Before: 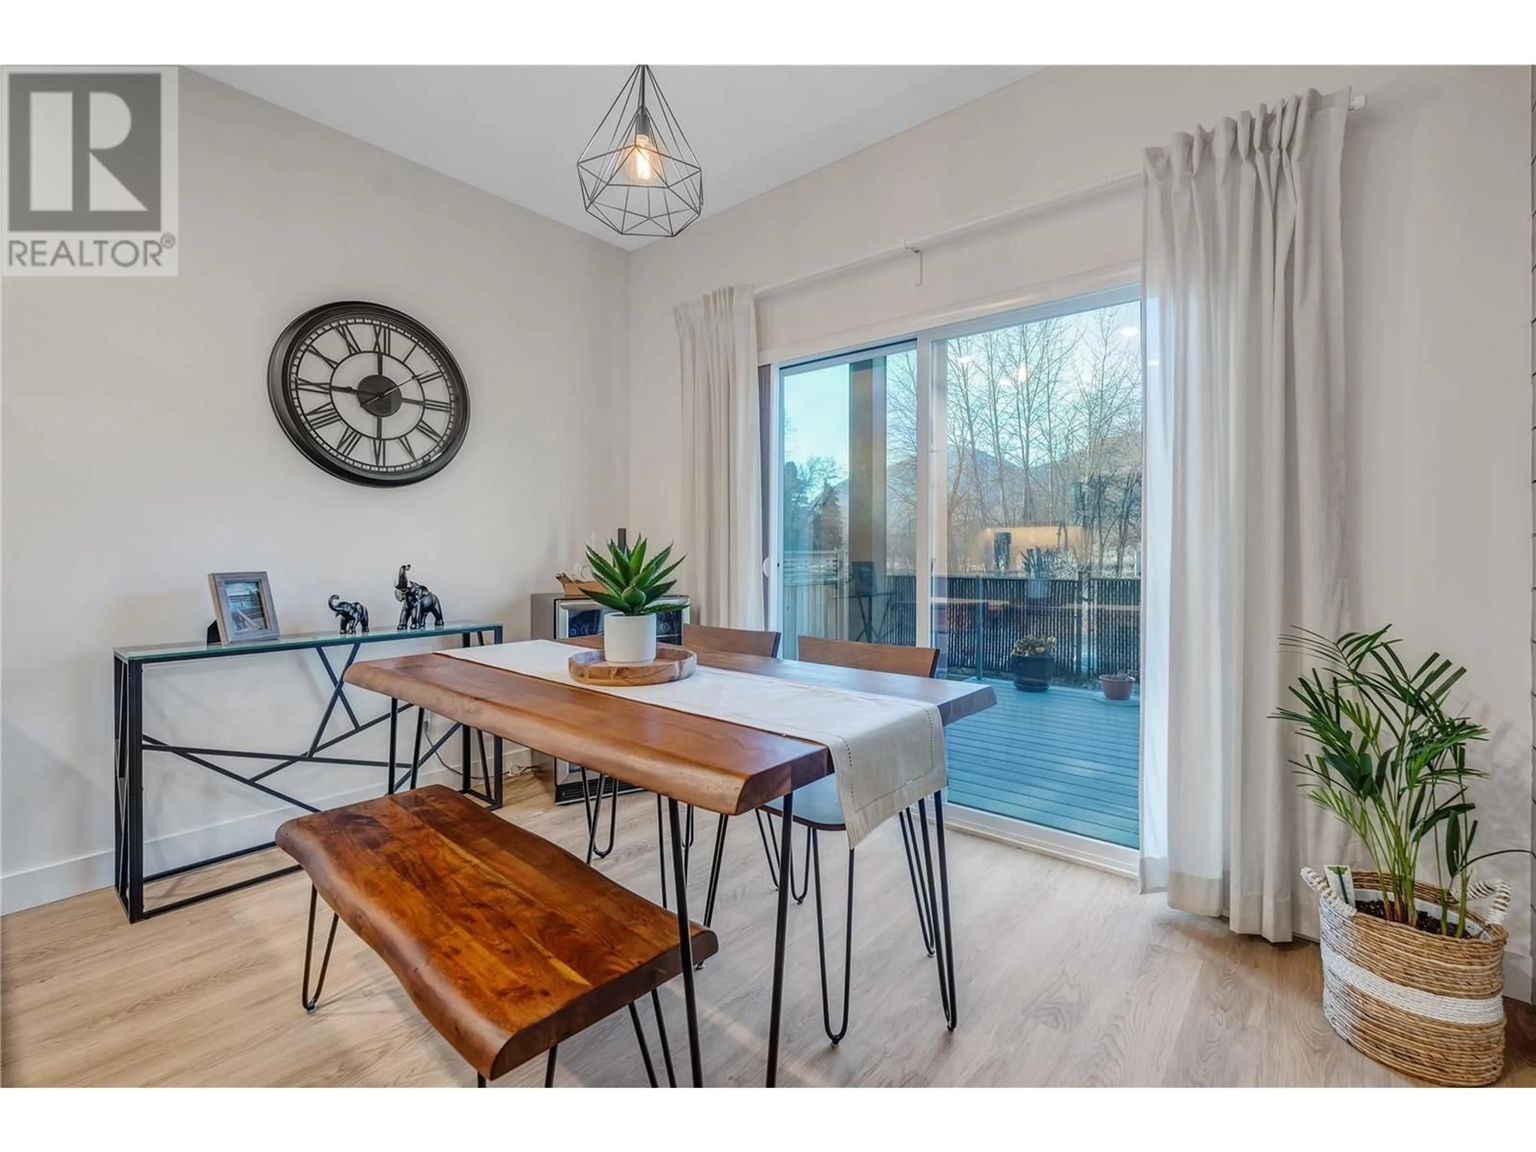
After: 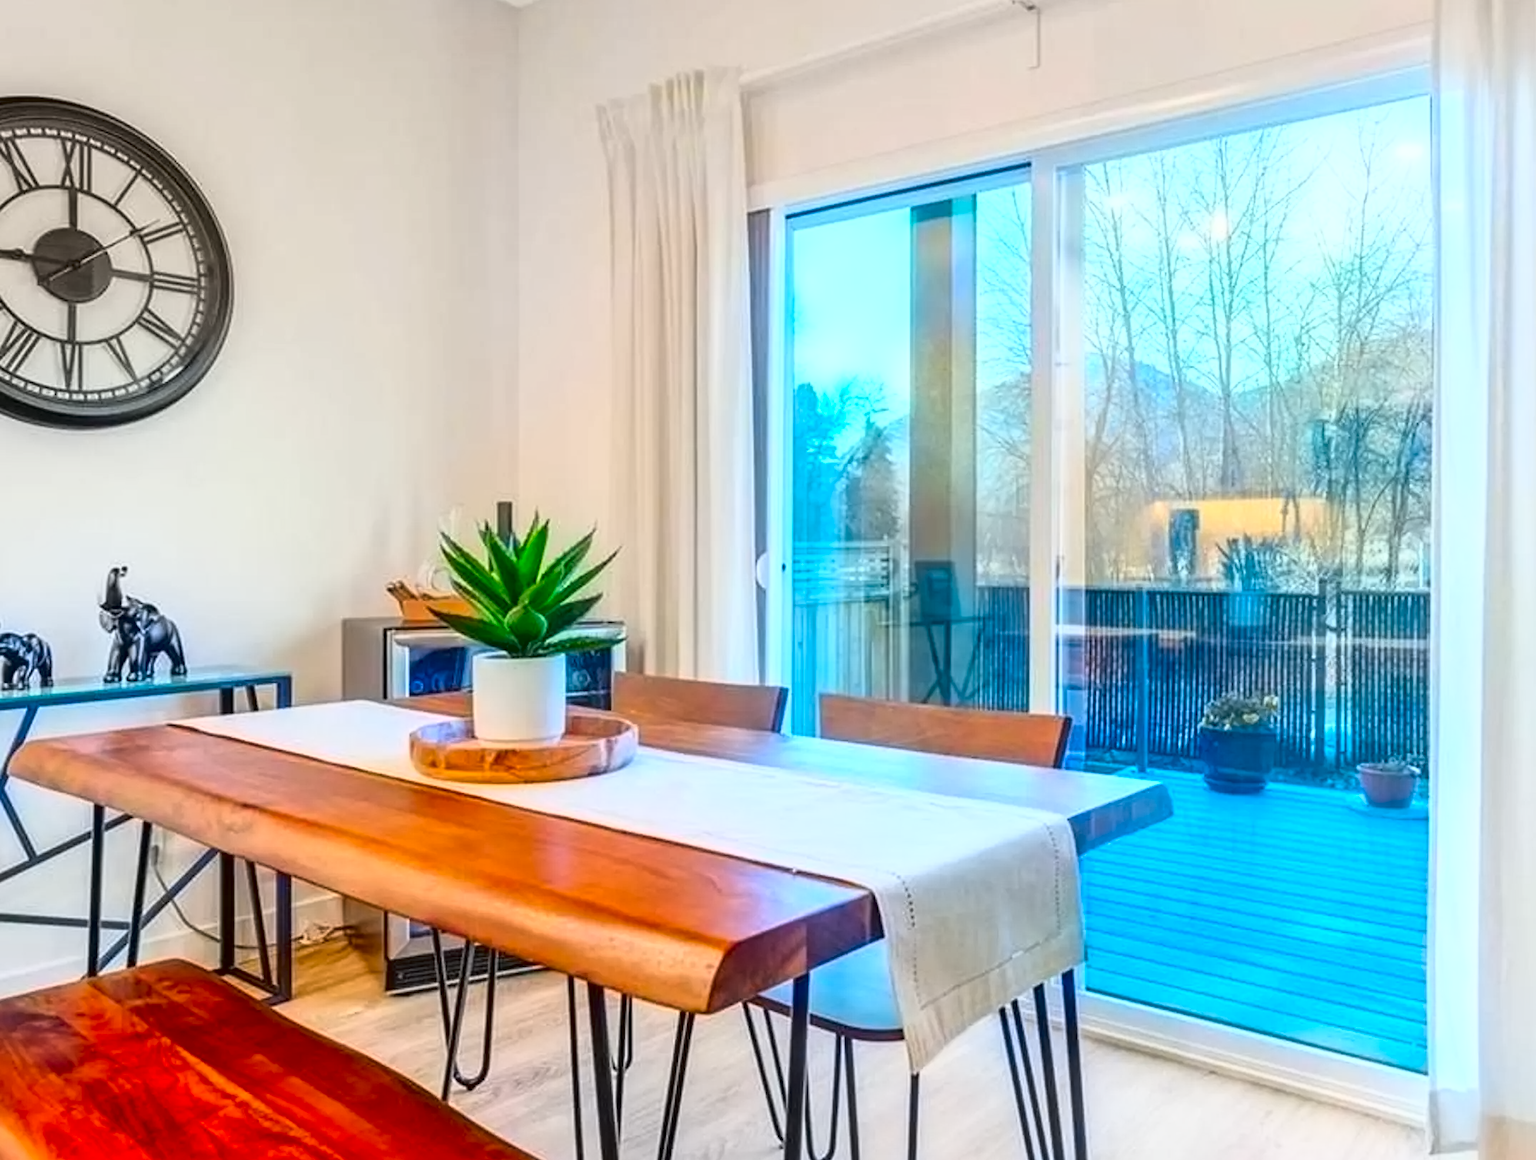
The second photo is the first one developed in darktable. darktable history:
base curve: curves: ch0 [(0, 0) (0.557, 0.834) (1, 1)]
color correction: highlights b* -0.034, saturation 2.1
crop and rotate: left 22.097%, top 21.473%, right 21.857%, bottom 22.035%
contrast equalizer: octaves 7, y [[0.5 ×6], [0.5 ×6], [0.5 ×6], [0 ×6], [0, 0.039, 0.251, 0.29, 0.293, 0.292]]
